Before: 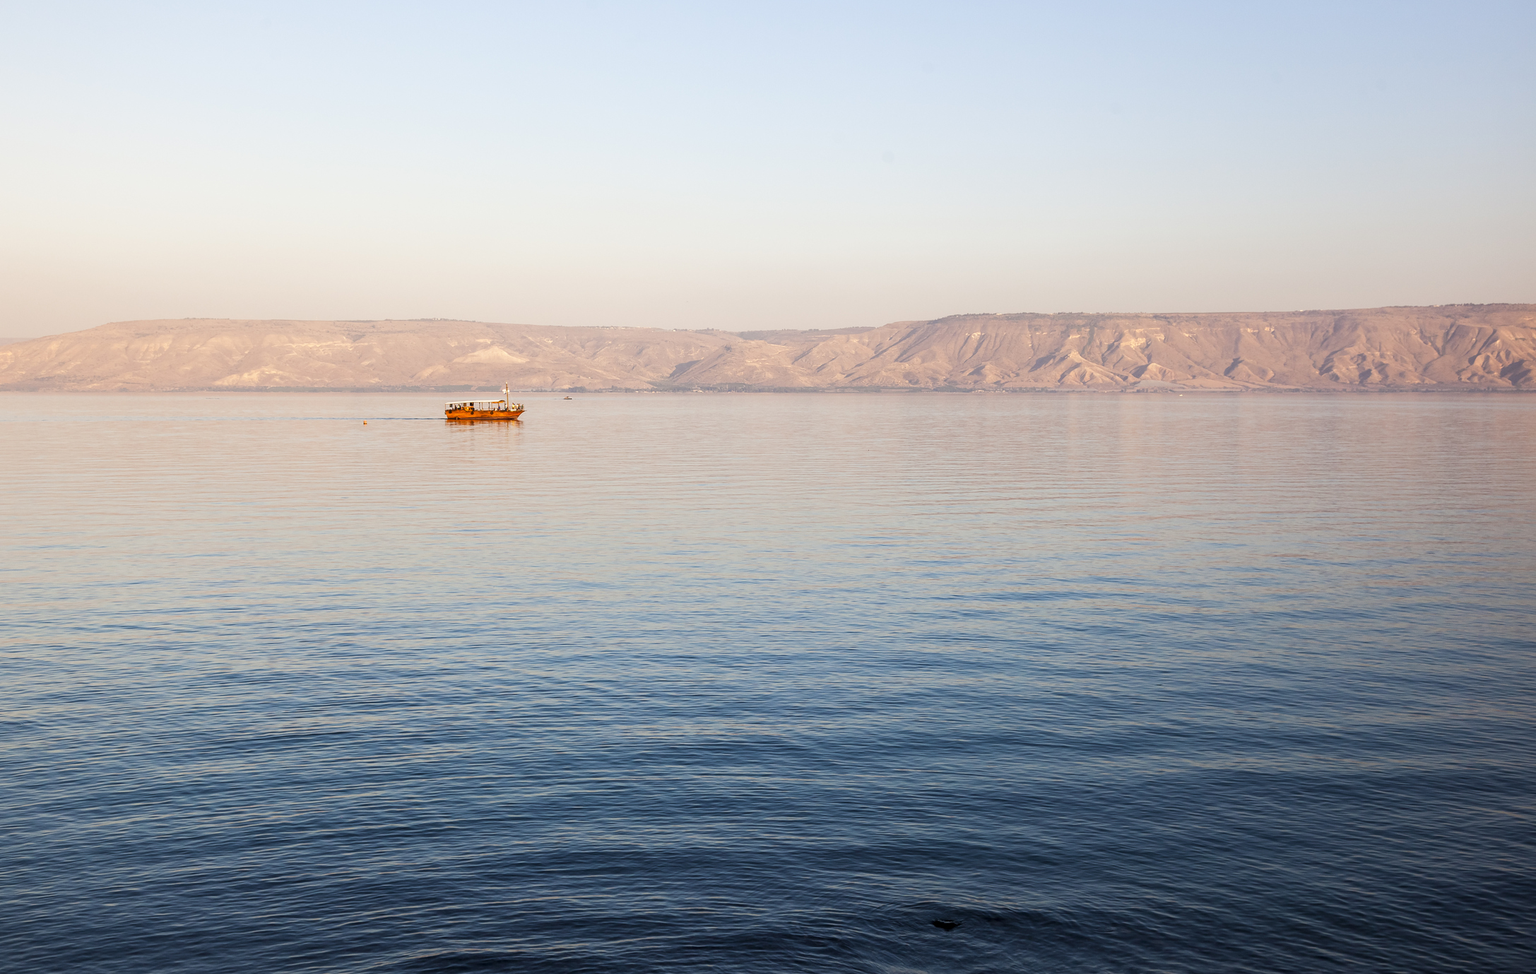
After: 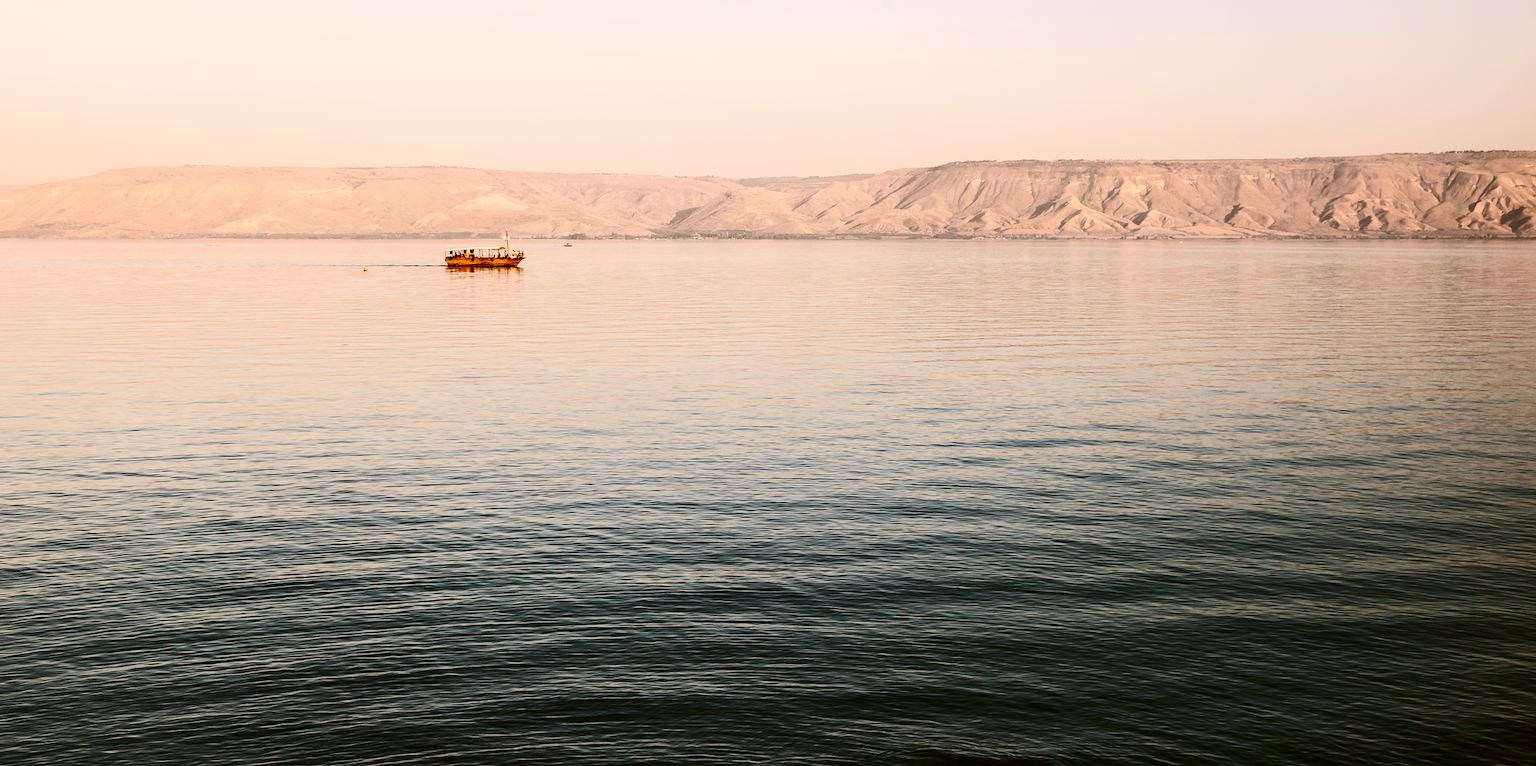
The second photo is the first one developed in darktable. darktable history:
crop and rotate: top 15.774%, bottom 5.506%
white balance: red 0.954, blue 1.079
color correction: highlights a* 8.98, highlights b* 15.09, shadows a* -0.49, shadows b* 26.52
contrast brightness saturation: contrast 0.5, saturation -0.1
tone equalizer: -8 EV 0.25 EV, -7 EV 0.417 EV, -6 EV 0.417 EV, -5 EV 0.25 EV, -3 EV -0.25 EV, -2 EV -0.417 EV, -1 EV -0.417 EV, +0 EV -0.25 EV, edges refinement/feathering 500, mask exposure compensation -1.57 EV, preserve details guided filter
